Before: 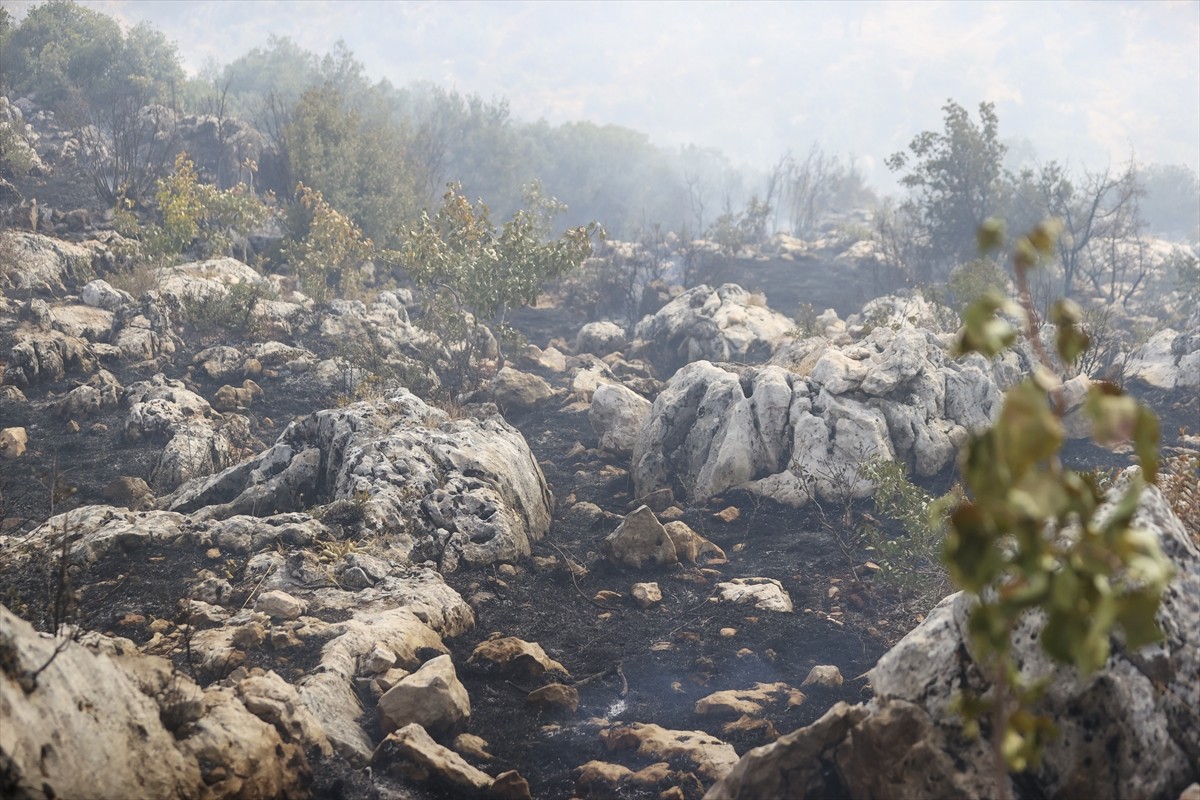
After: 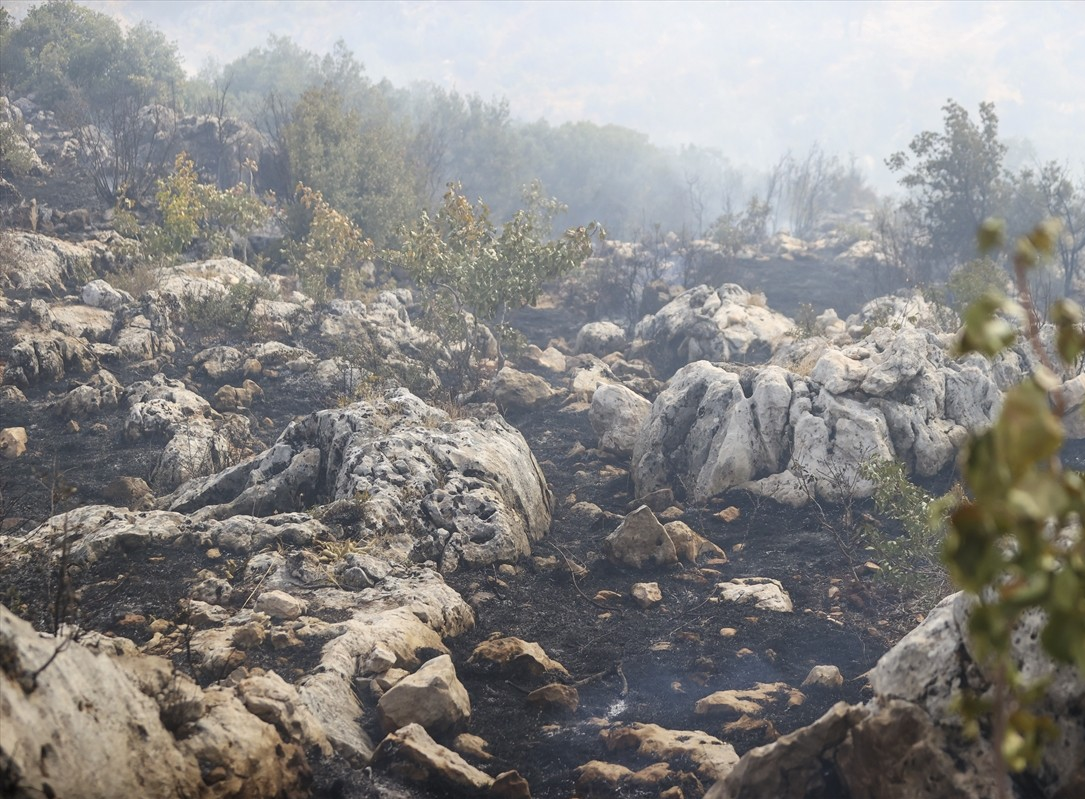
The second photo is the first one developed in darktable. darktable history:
crop: right 9.517%, bottom 0.047%
tone equalizer: edges refinement/feathering 500, mask exposure compensation -1.57 EV, preserve details no
